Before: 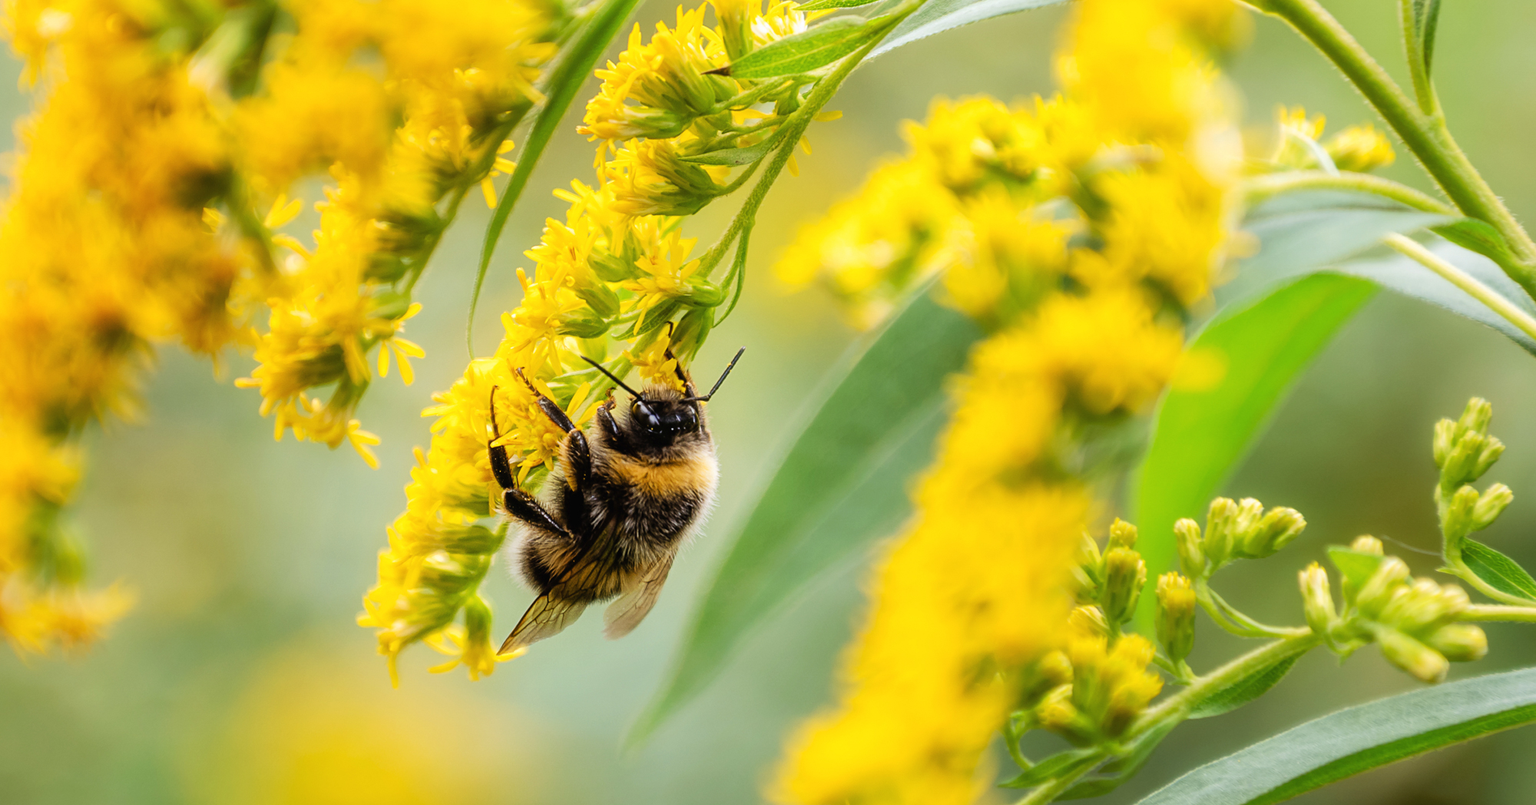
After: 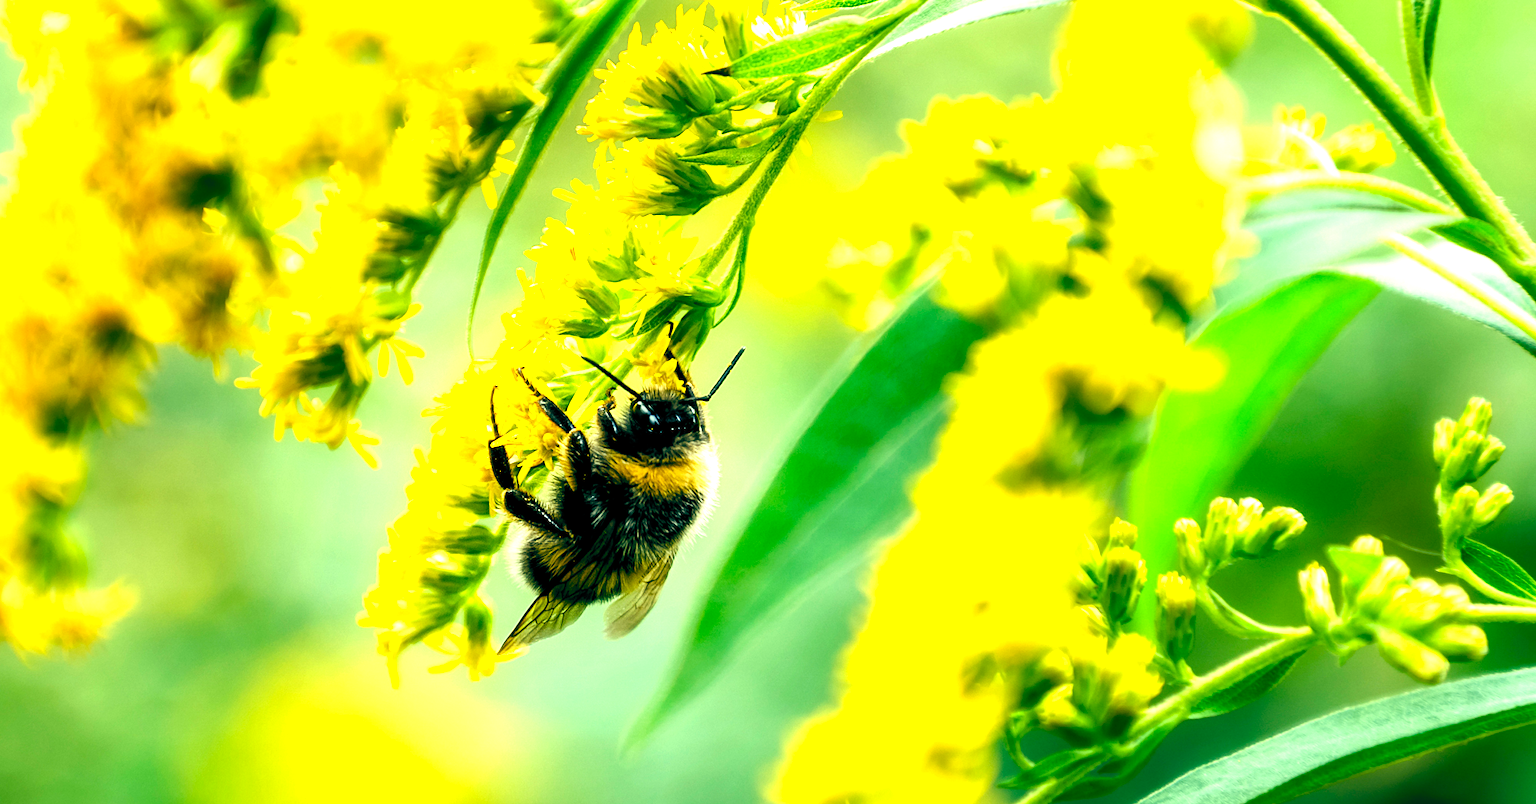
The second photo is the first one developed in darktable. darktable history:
color balance: lift [1.005, 0.99, 1.007, 1.01], gamma [1, 0.979, 1.011, 1.021], gain [0.923, 1.098, 1.025, 0.902], input saturation 90.45%, contrast 7.73%, output saturation 105.91%
color balance rgb: shadows lift › luminance -7.7%, shadows lift › chroma 2.13%, shadows lift › hue 165.27°, power › luminance -7.77%, power › chroma 1.1%, power › hue 215.88°, highlights gain › luminance 15.15%, highlights gain › chroma 7%, highlights gain › hue 125.57°, global offset › luminance -0.33%, global offset › chroma 0.11%, global offset › hue 165.27°, perceptual saturation grading › global saturation 24.42%, perceptual saturation grading › highlights -24.42%, perceptual saturation grading › mid-tones 24.42%, perceptual saturation grading › shadows 40%, perceptual brilliance grading › global brilliance -5%, perceptual brilliance grading › highlights 24.42%, perceptual brilliance grading › mid-tones 7%, perceptual brilliance grading › shadows -5%
levels: levels [0.016, 0.484, 0.953]
